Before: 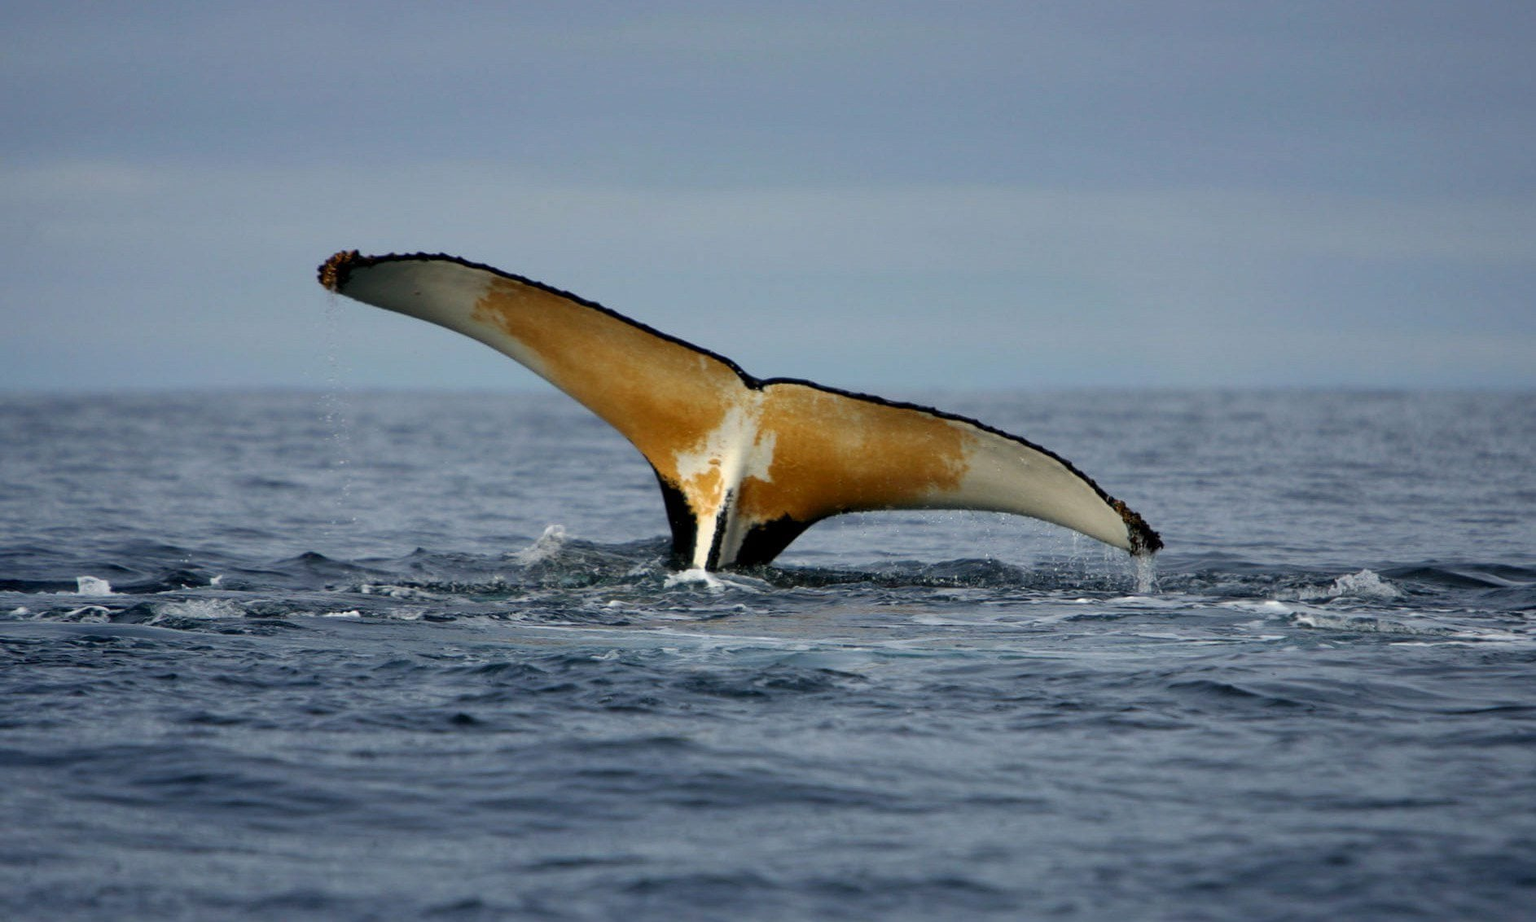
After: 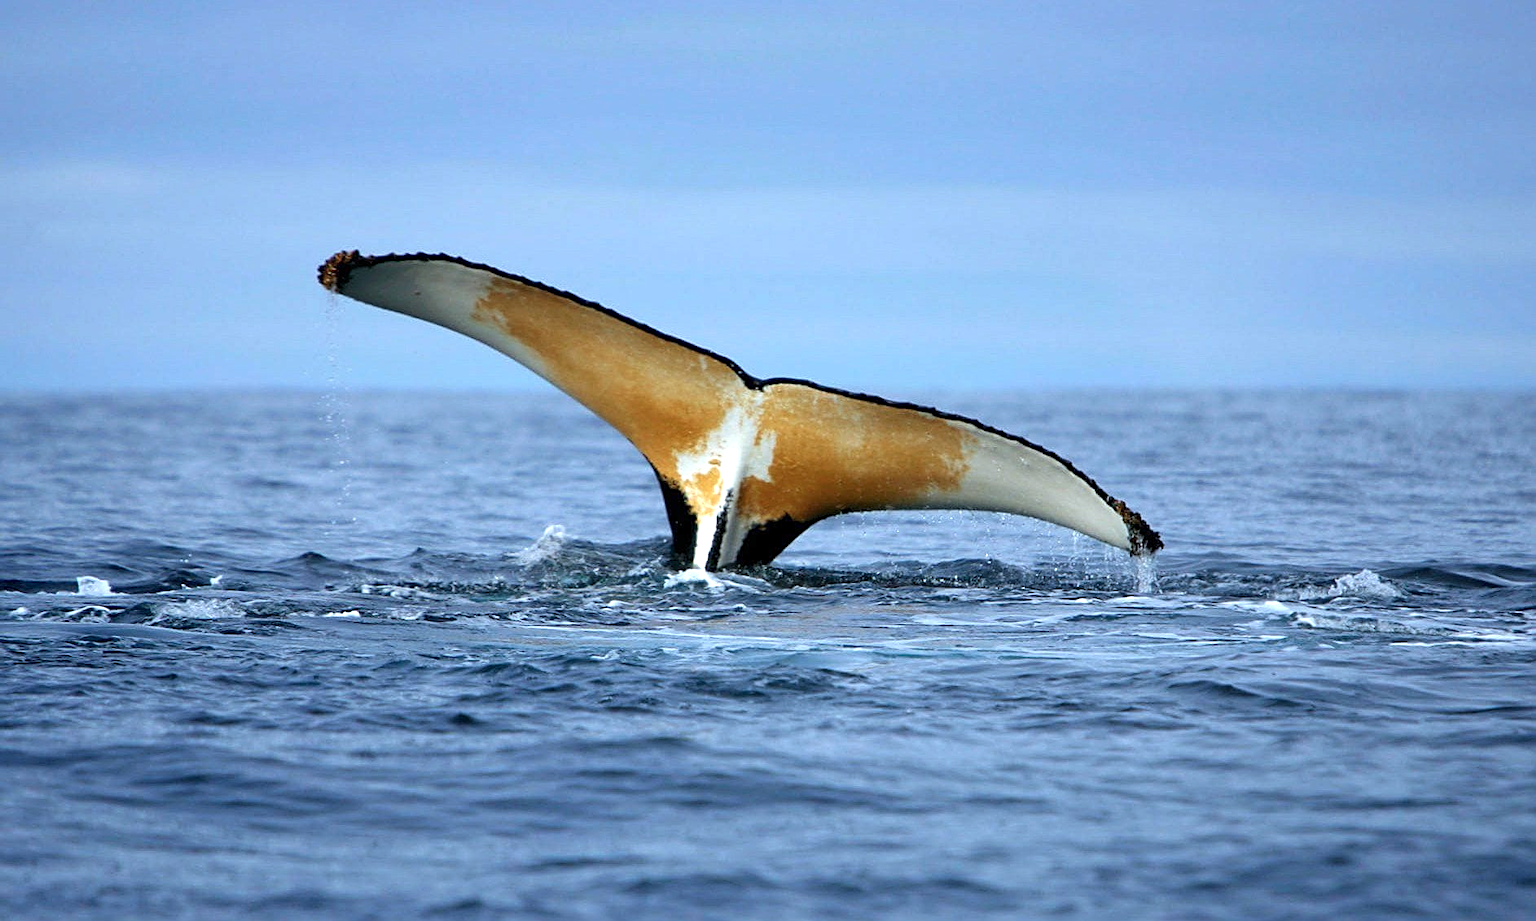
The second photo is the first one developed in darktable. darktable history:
exposure: exposure 0.77 EV, compensate highlight preservation false
color calibration: illuminant as shot in camera, x 0.378, y 0.381, temperature 4093.13 K, saturation algorithm version 1 (2020)
sharpen: amount 0.575
